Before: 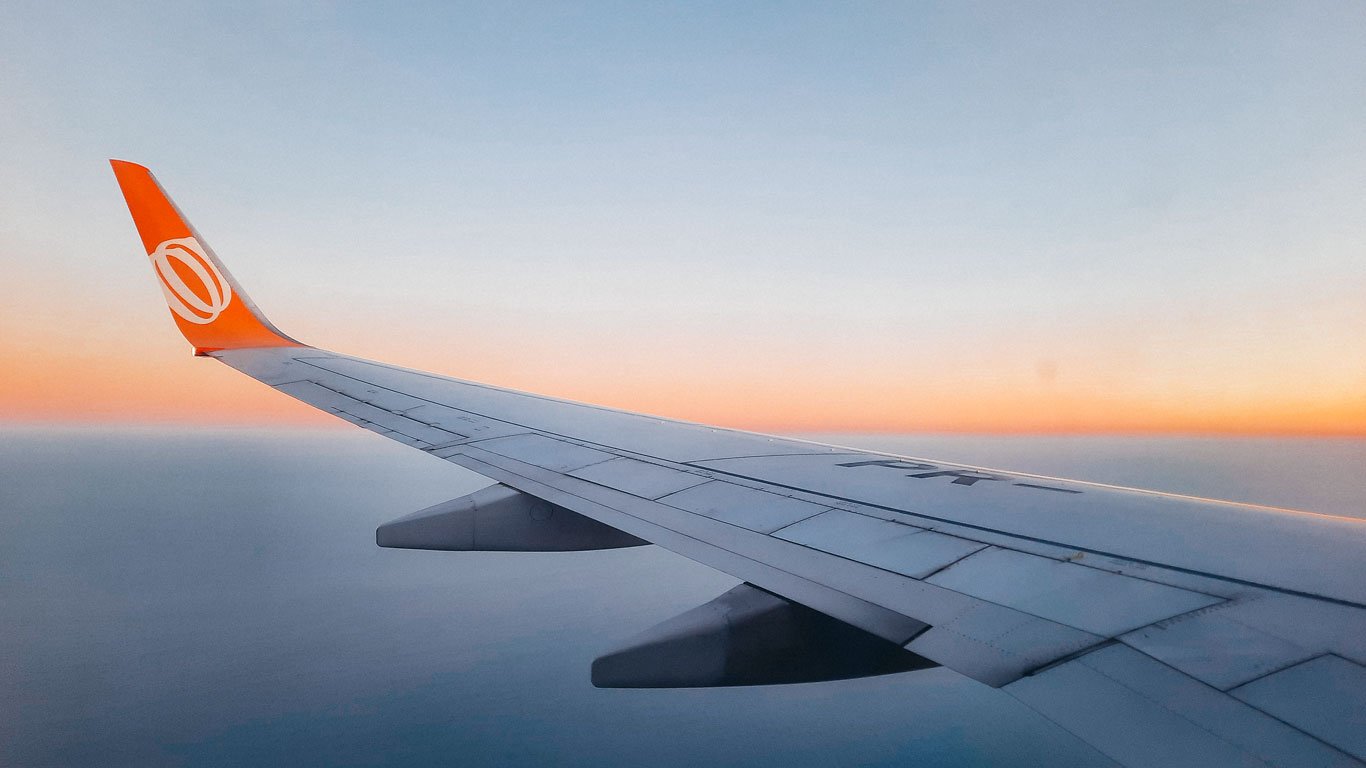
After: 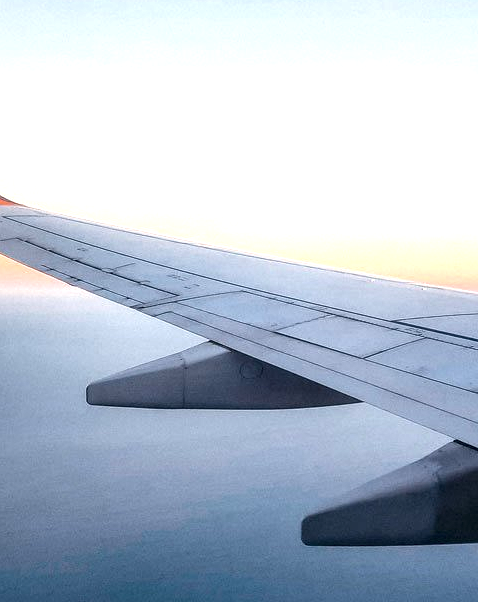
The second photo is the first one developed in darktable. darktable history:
local contrast: detail 150%
exposure: exposure 0.754 EV, compensate highlight preservation false
crop and rotate: left 21.272%, top 18.576%, right 43.712%, bottom 2.999%
